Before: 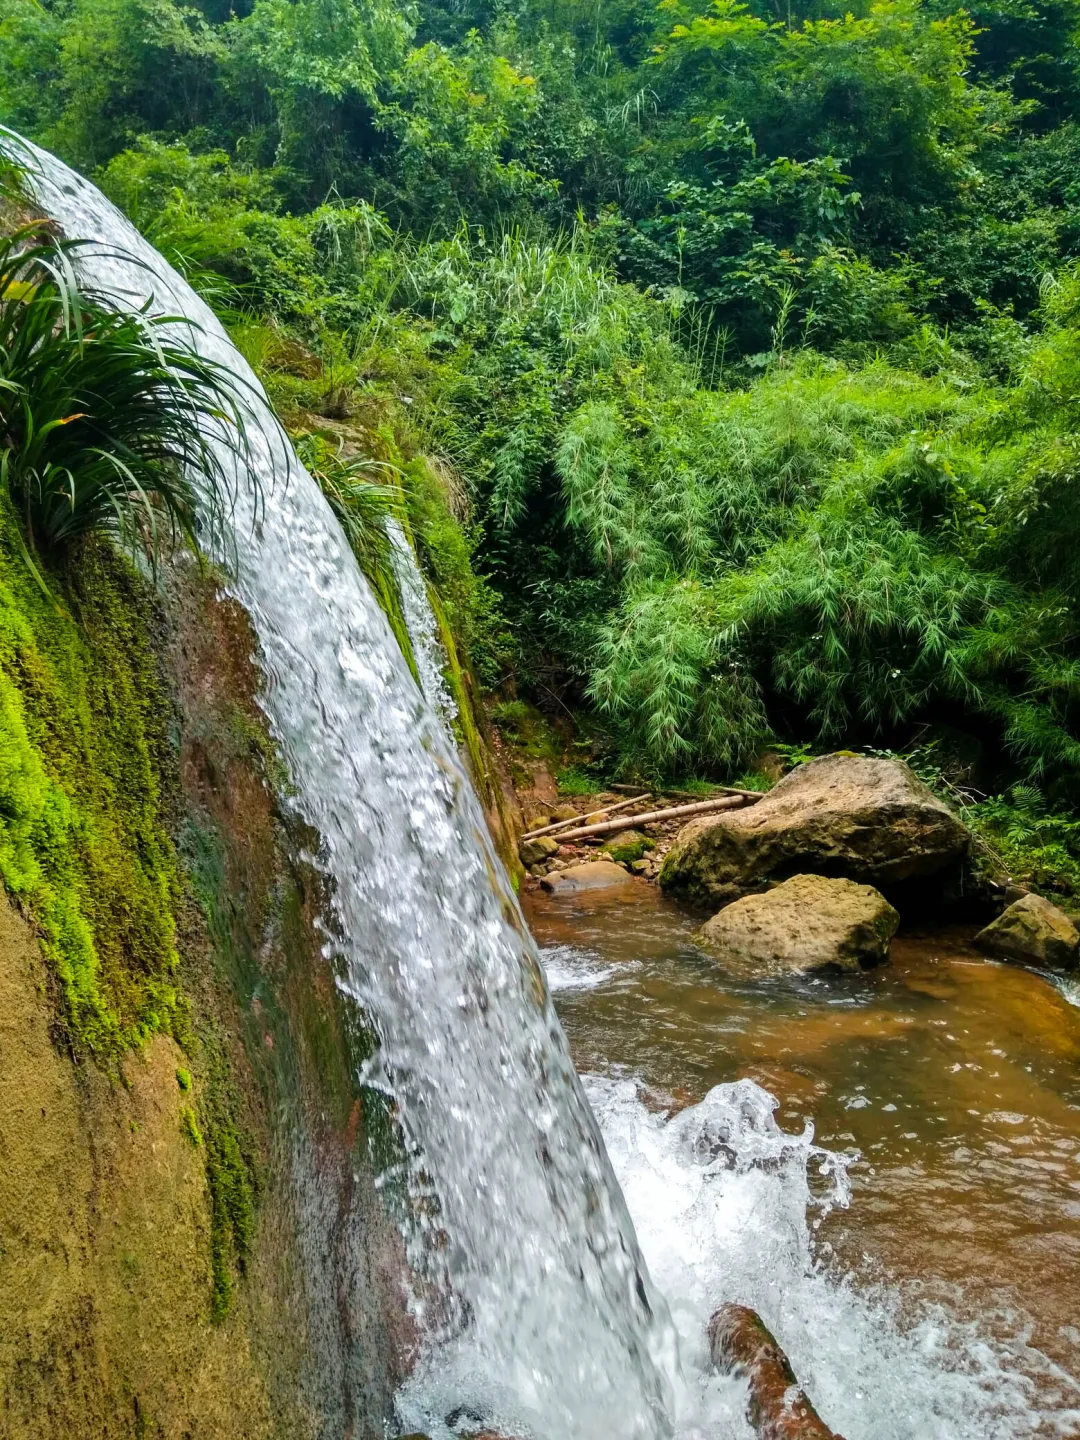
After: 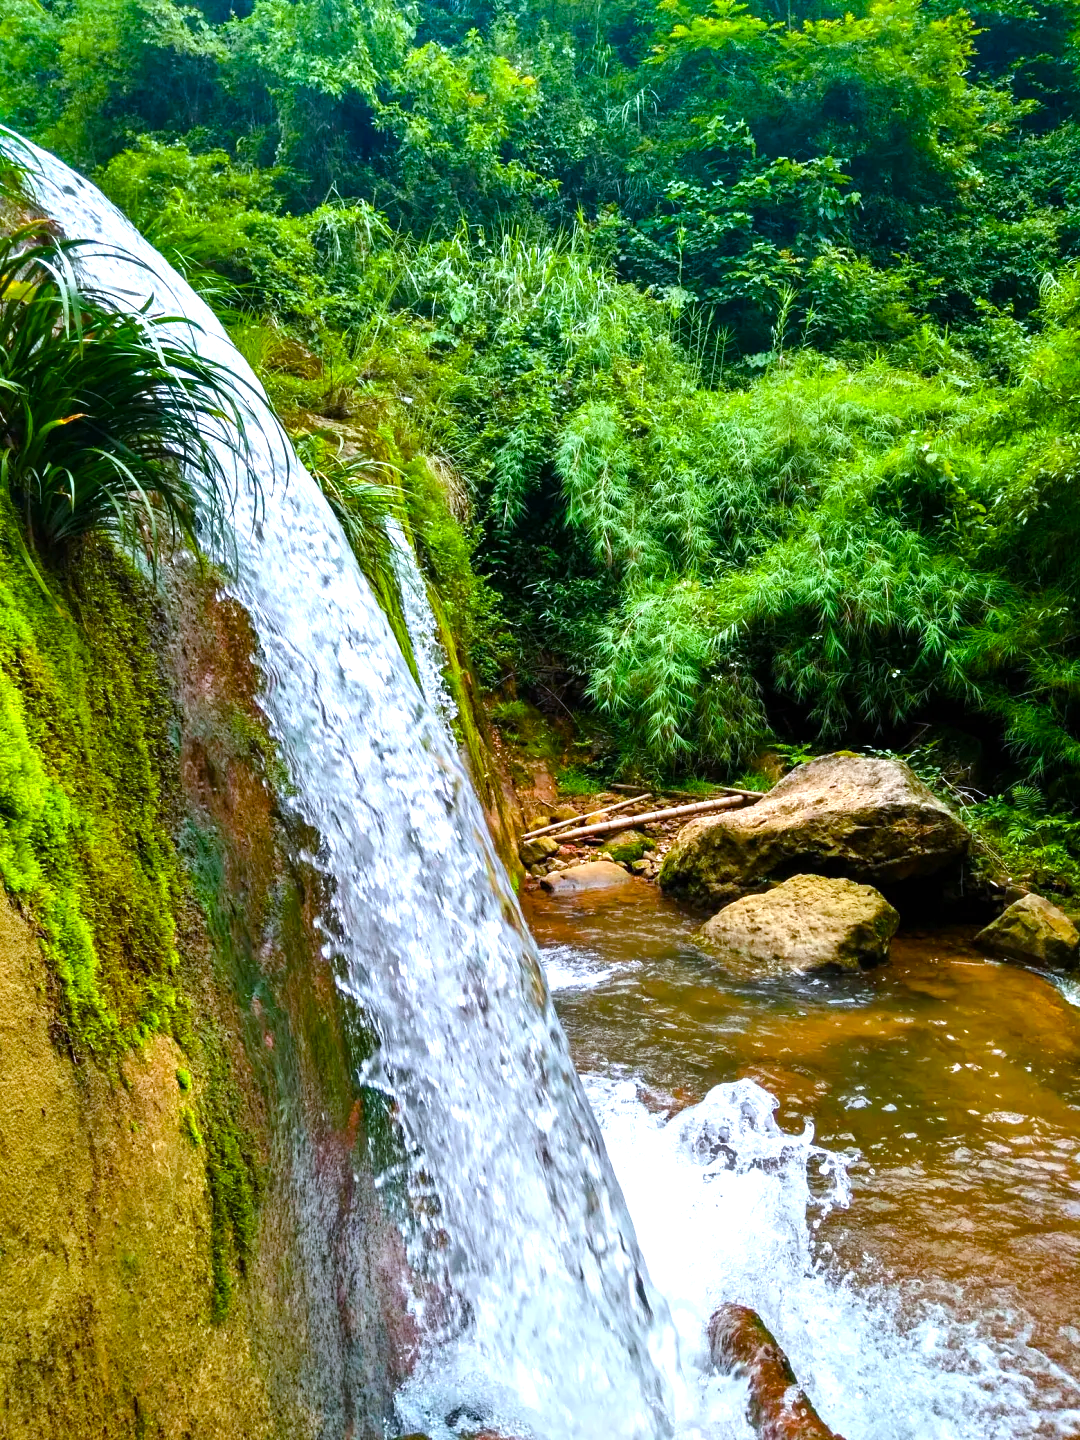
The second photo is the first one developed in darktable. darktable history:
color calibration: illuminant custom, x 0.371, y 0.382, temperature 4282.58 K
color balance rgb: power › luminance -3.543%, power › chroma 0.563%, power › hue 40.43°, perceptual saturation grading › global saturation 20%, perceptual saturation grading › highlights -25.298%, perceptual saturation grading › shadows 49.786%, perceptual brilliance grading › global brilliance 20.553%, global vibrance 14.226%
